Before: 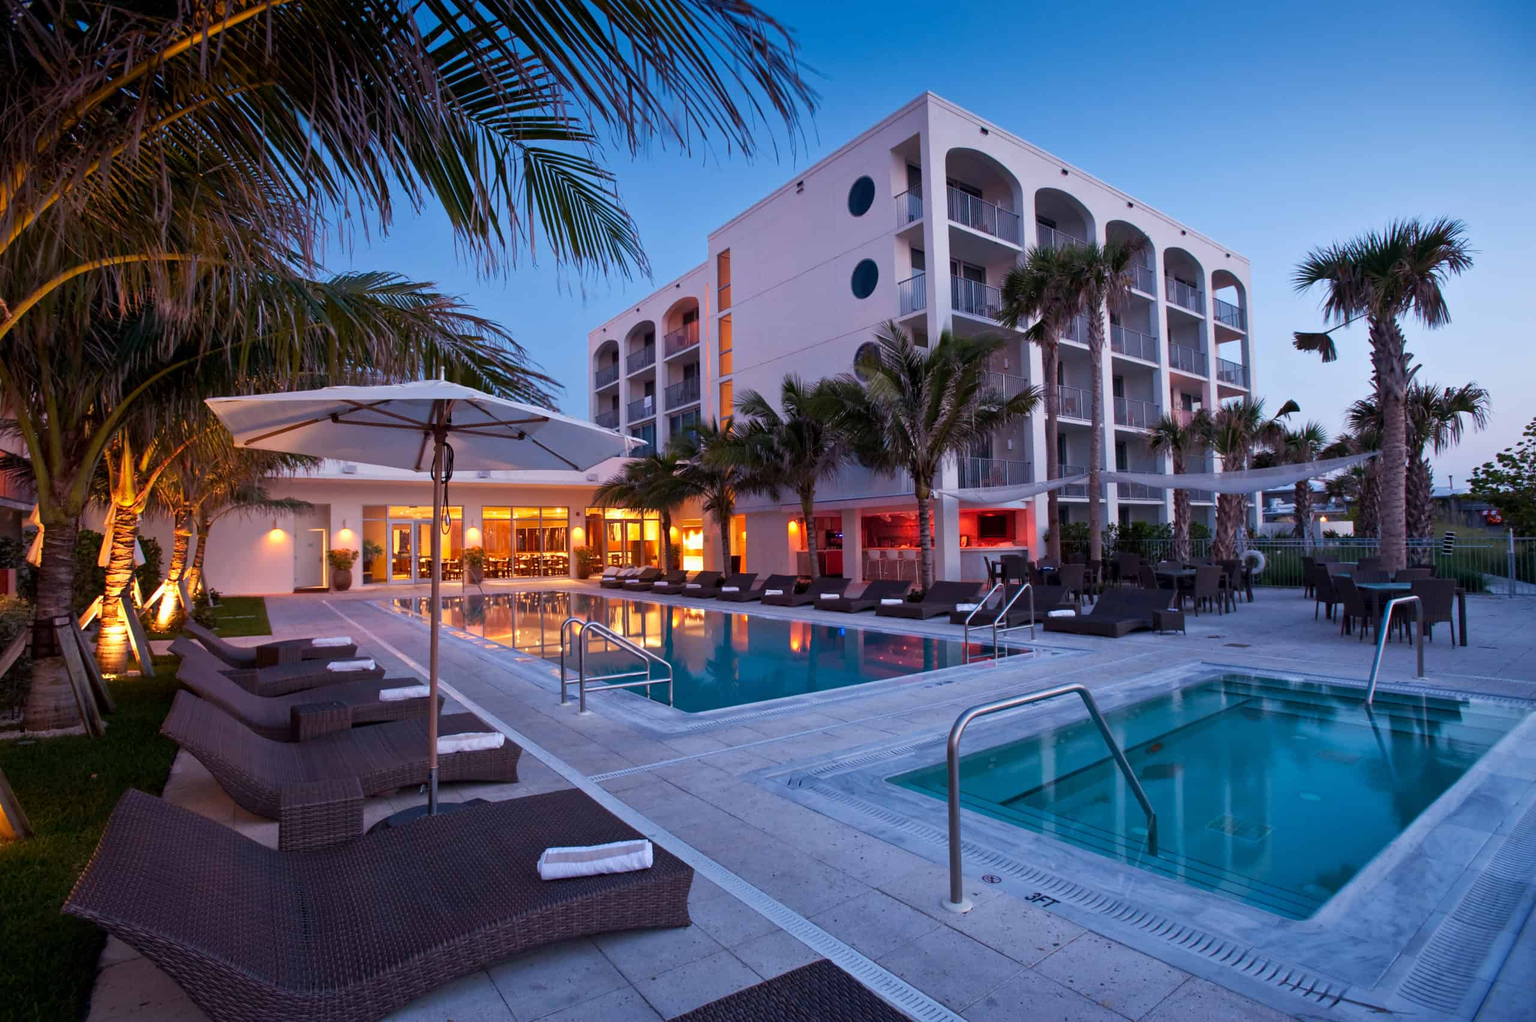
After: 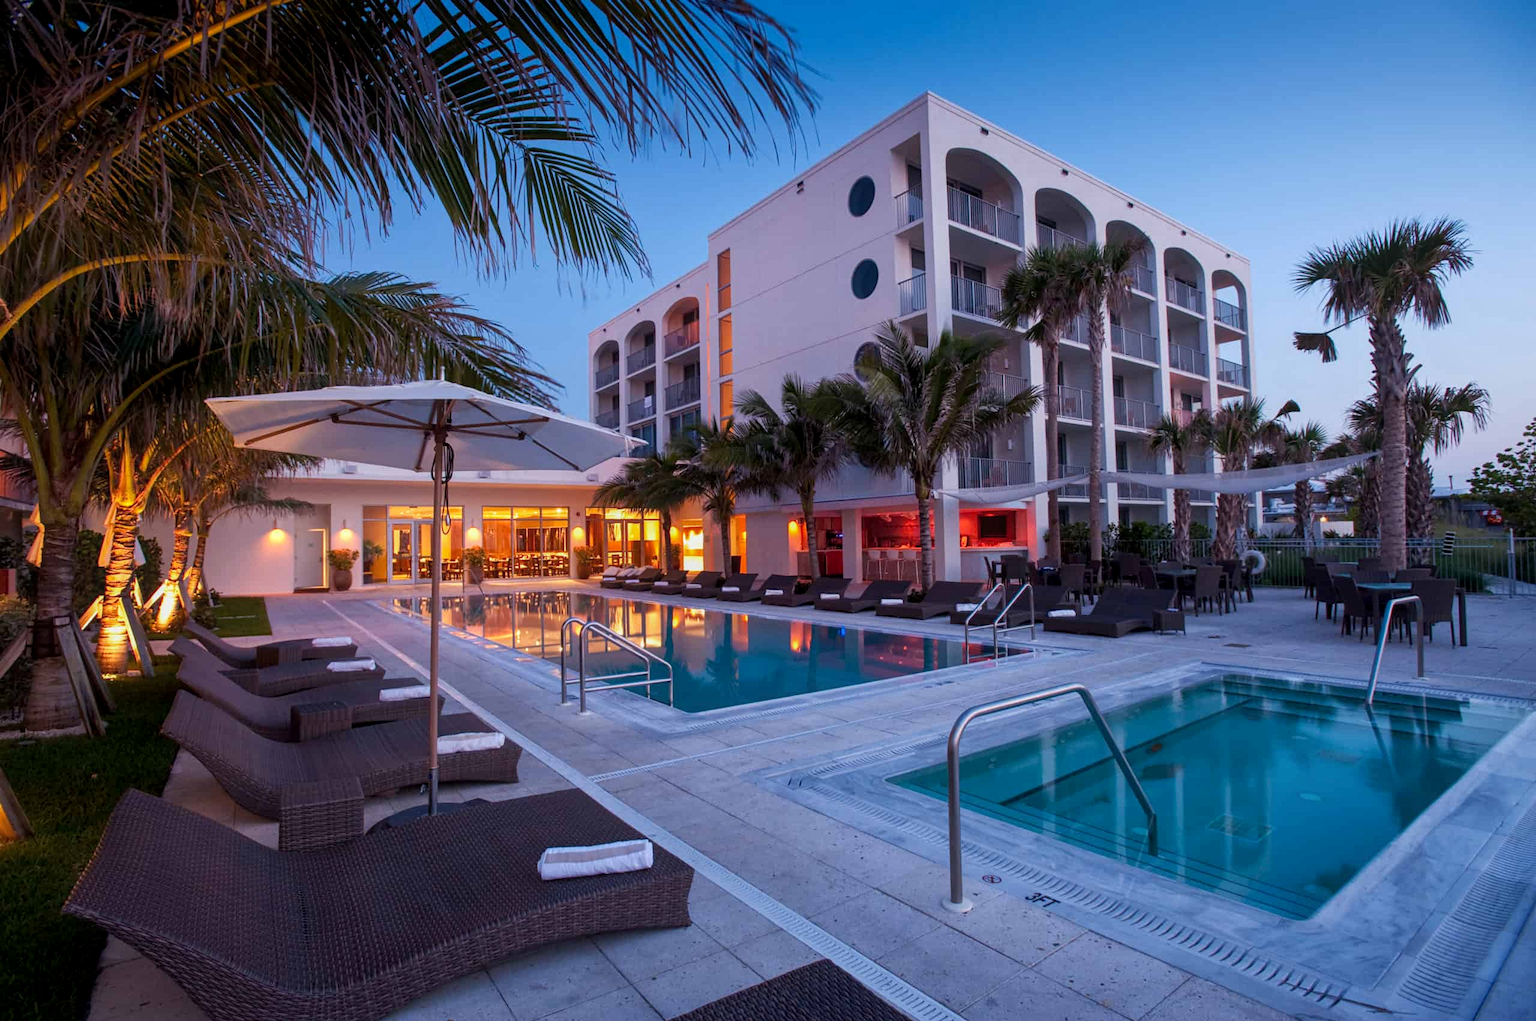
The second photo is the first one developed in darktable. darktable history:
local contrast: on, module defaults
contrast equalizer: y [[0.5, 0.488, 0.462, 0.461, 0.491, 0.5], [0.5 ×6], [0.5 ×6], [0 ×6], [0 ×6]]
